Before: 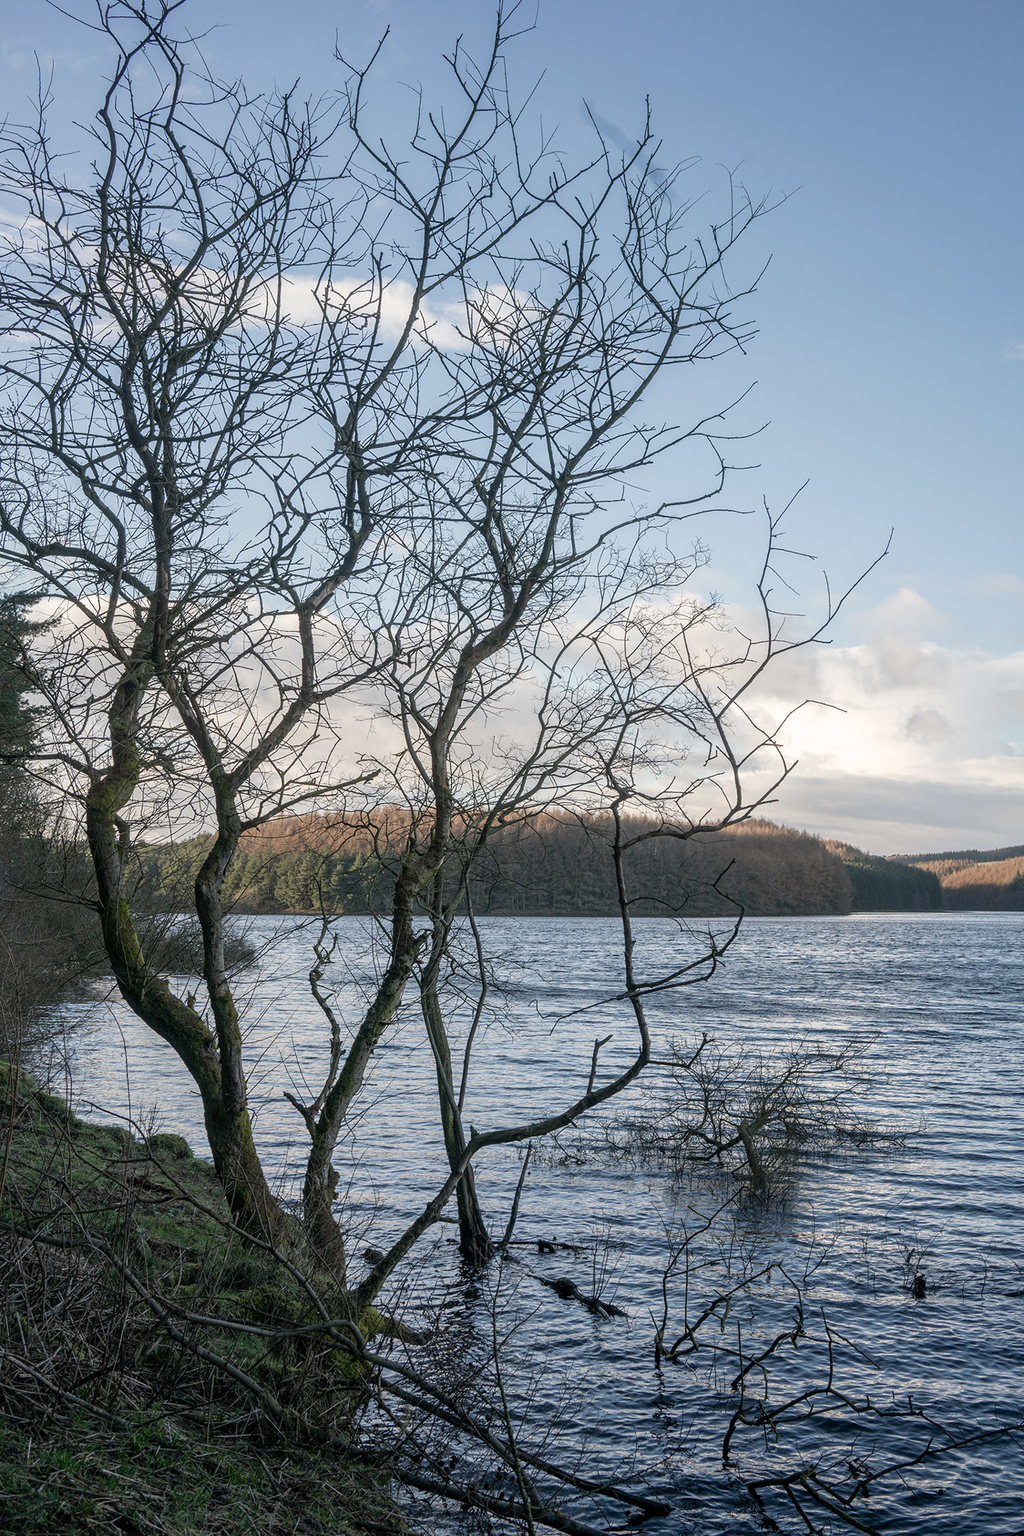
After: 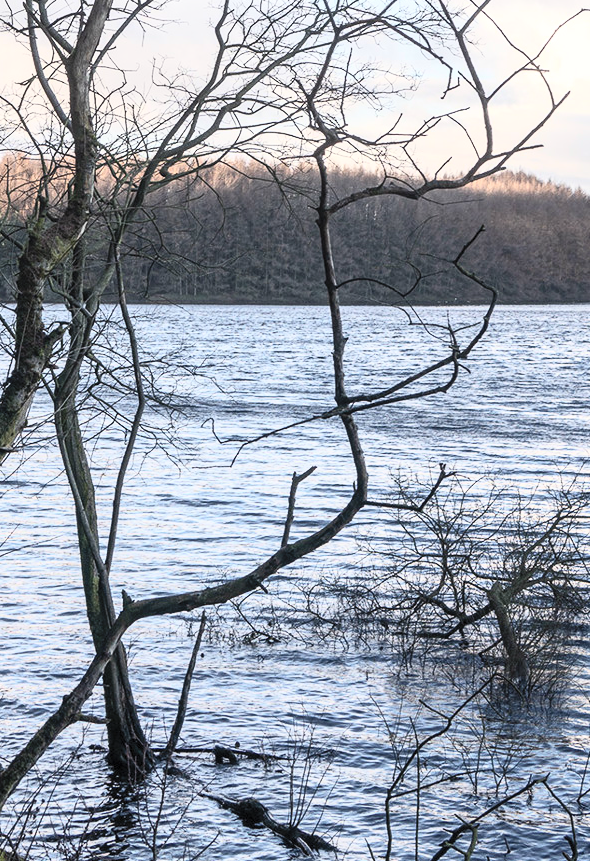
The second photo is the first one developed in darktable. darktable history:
color balance: gamma [0.9, 0.988, 0.975, 1.025], gain [1.05, 1, 1, 1]
contrast brightness saturation: contrast 0.39, brightness 0.53
crop: left 37.221%, top 45.169%, right 20.63%, bottom 13.777%
